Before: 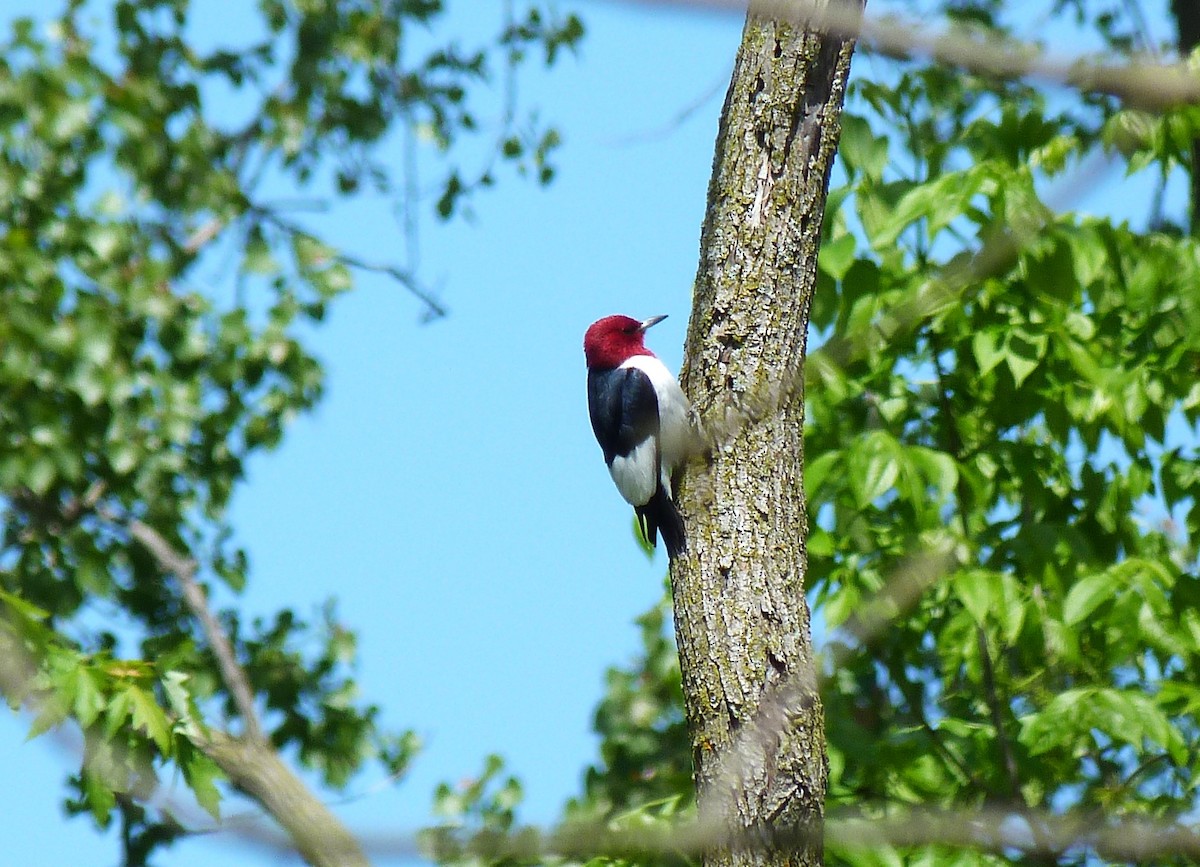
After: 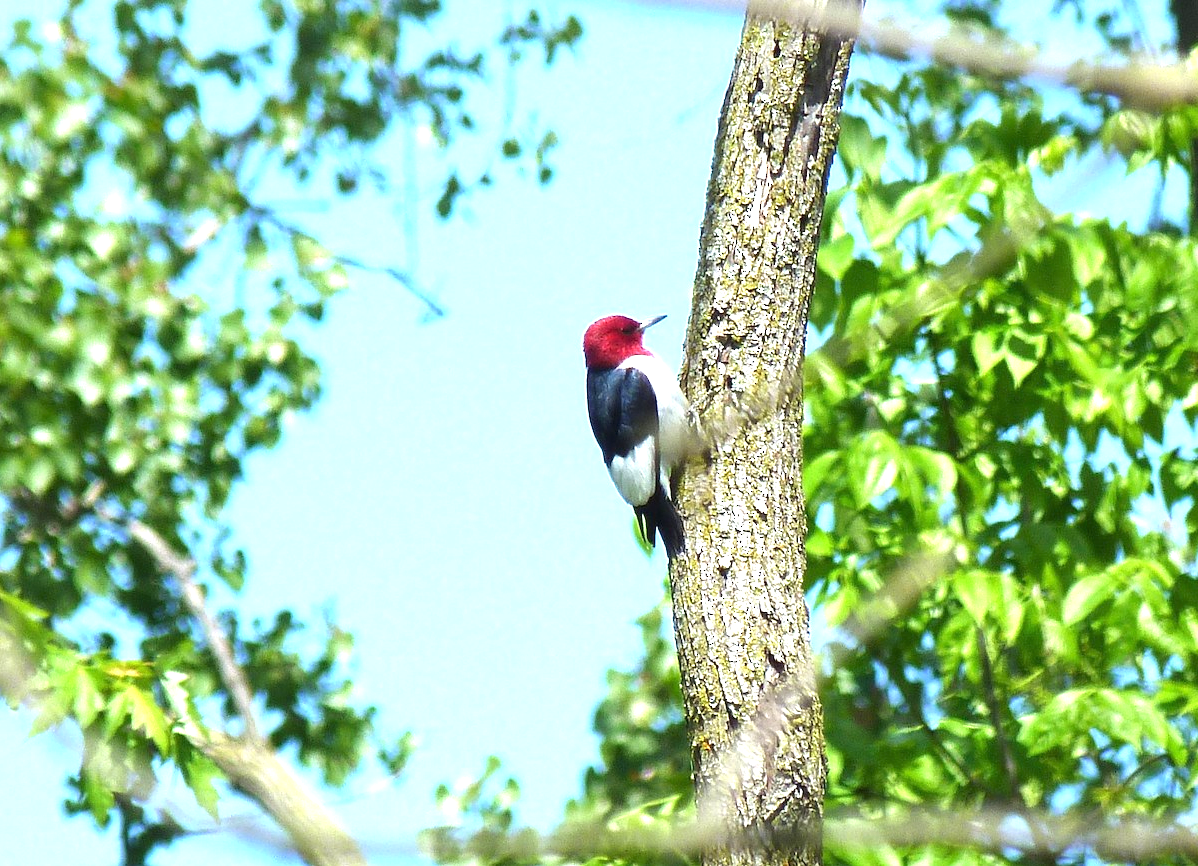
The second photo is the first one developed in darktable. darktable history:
exposure: black level correction 0, exposure 1.2 EV, compensate exposure bias true, compensate highlight preservation false
crop and rotate: left 0.126%
